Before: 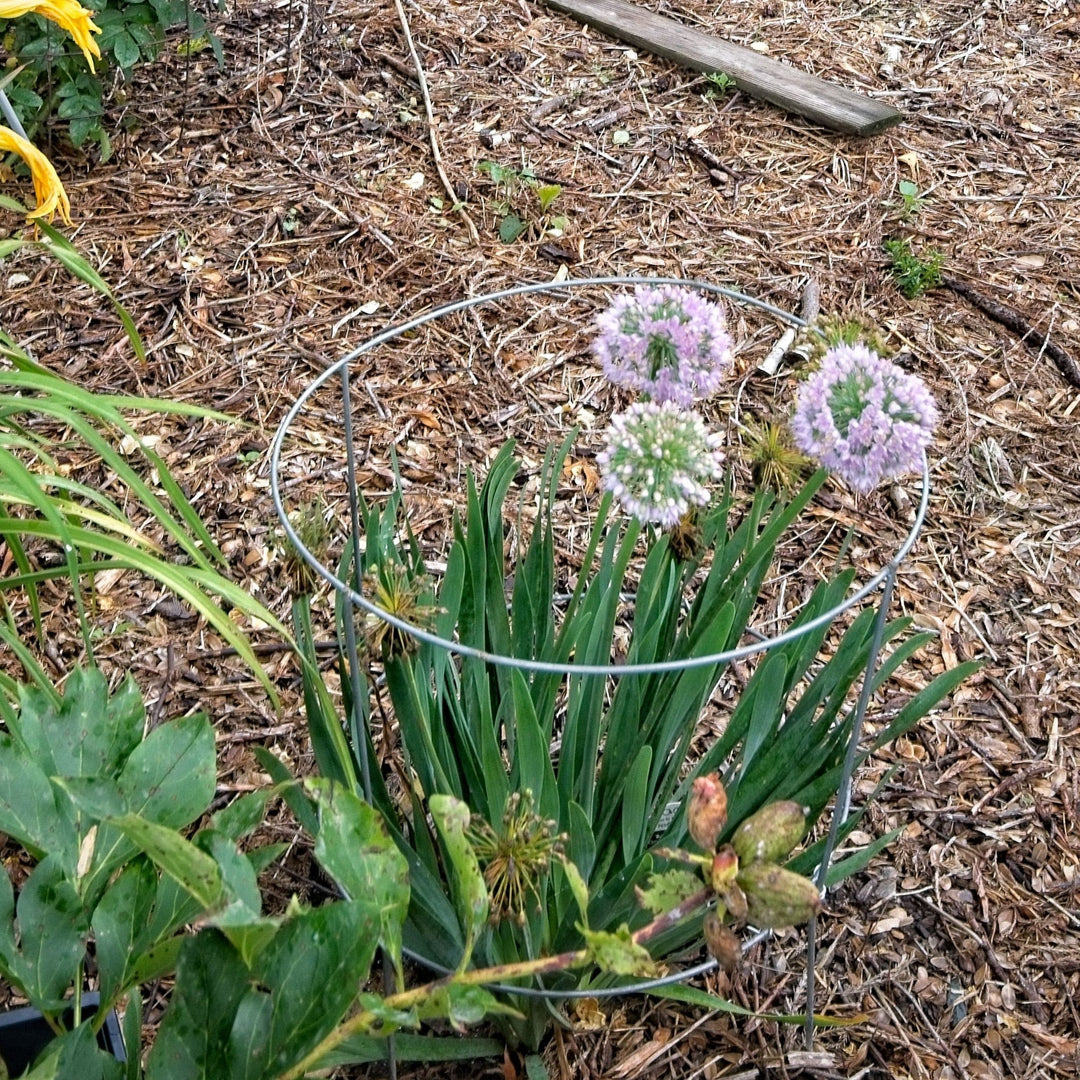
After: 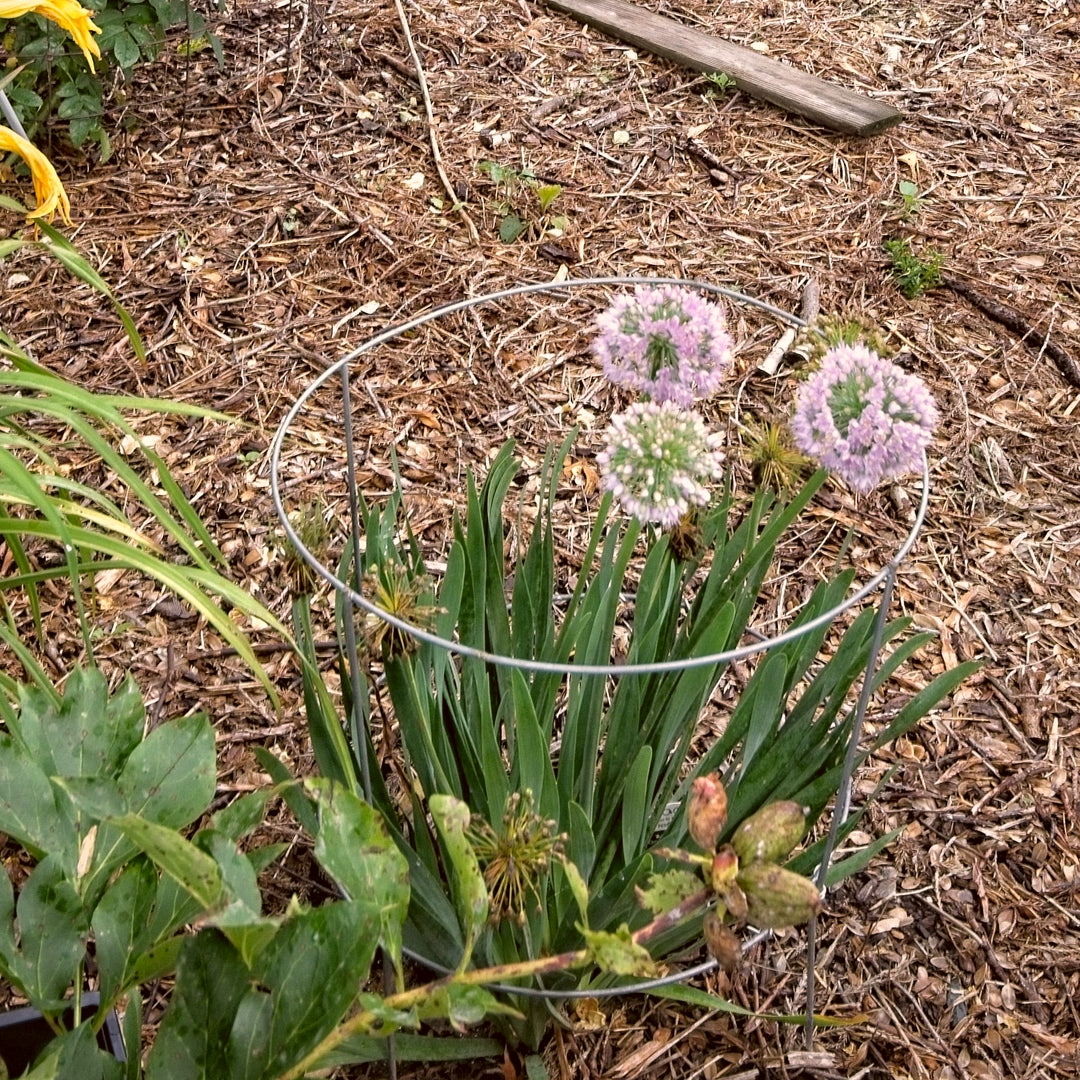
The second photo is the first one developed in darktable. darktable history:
color correction: highlights a* 6.42, highlights b* 8.21, shadows a* 5.31, shadows b* 7.48, saturation 0.916
tone equalizer: on, module defaults
